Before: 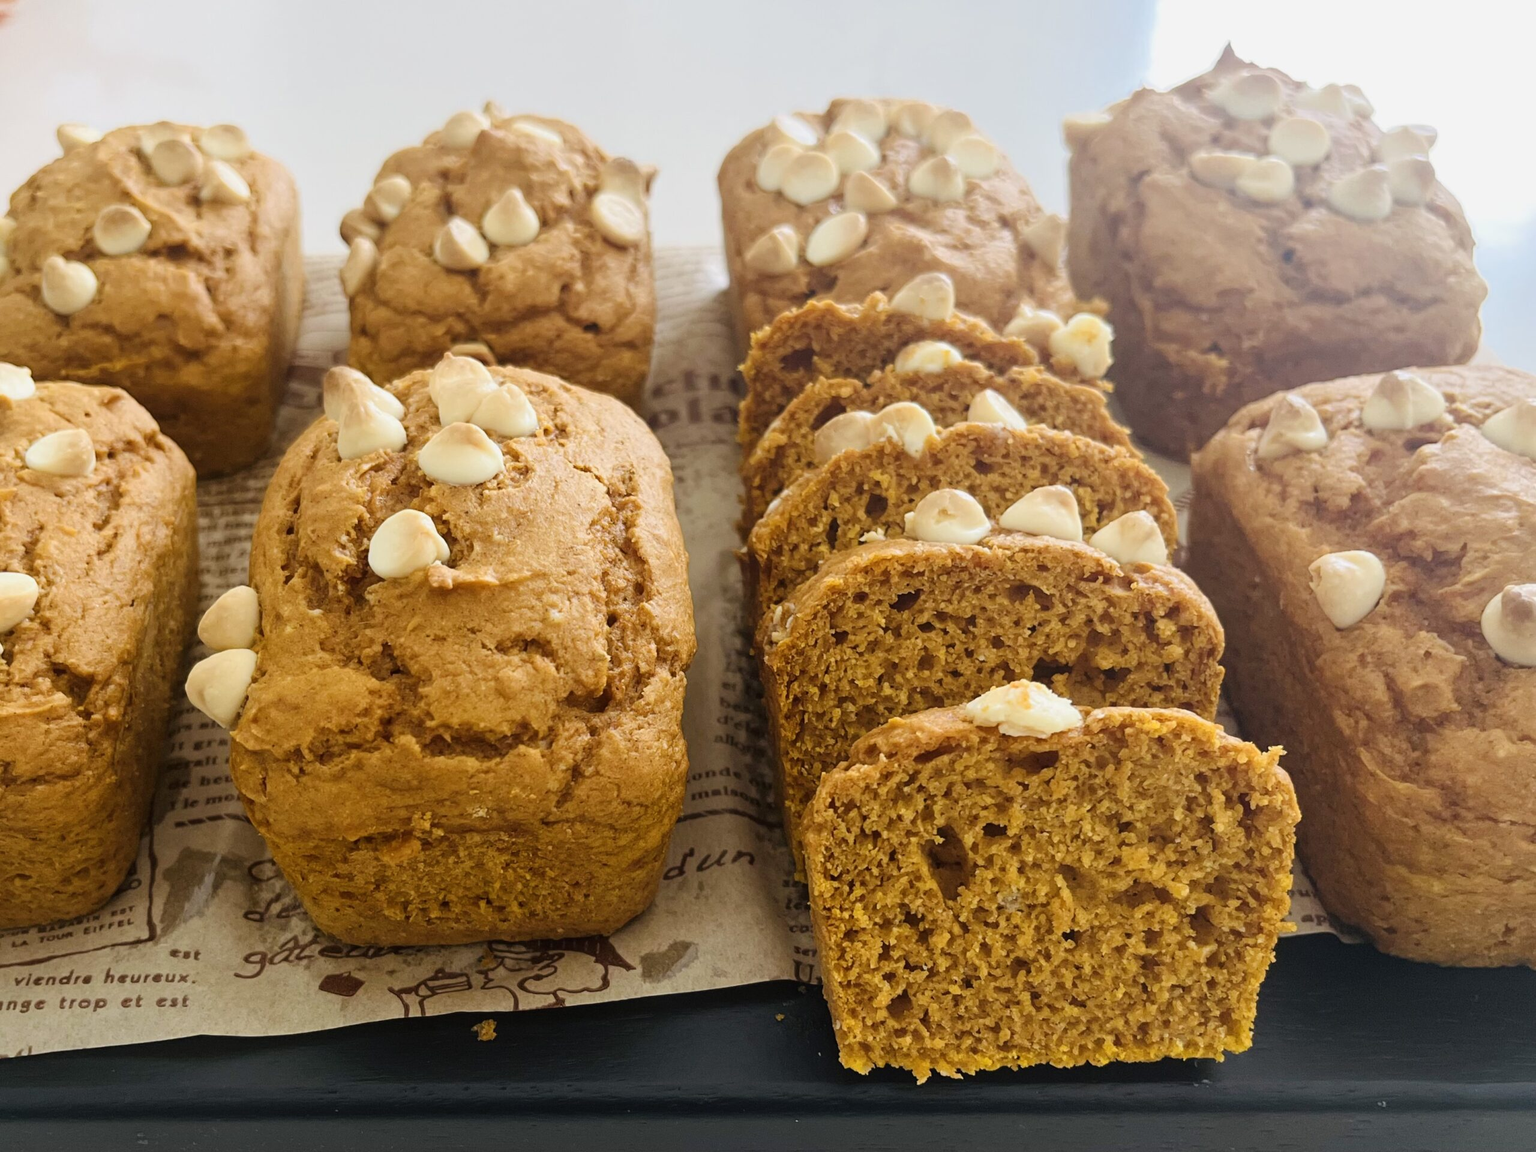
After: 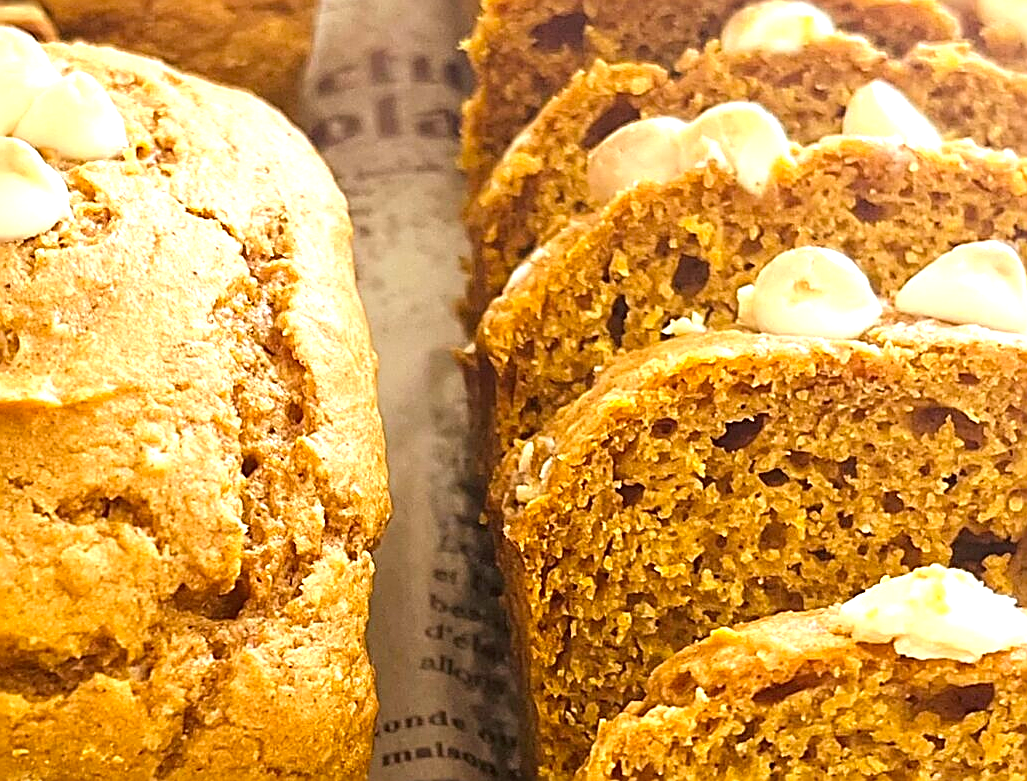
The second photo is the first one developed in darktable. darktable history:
crop: left 30.116%, top 29.59%, right 29.733%, bottom 29.688%
sharpen: amount 1.017
exposure: exposure 0.989 EV, compensate highlight preservation false
